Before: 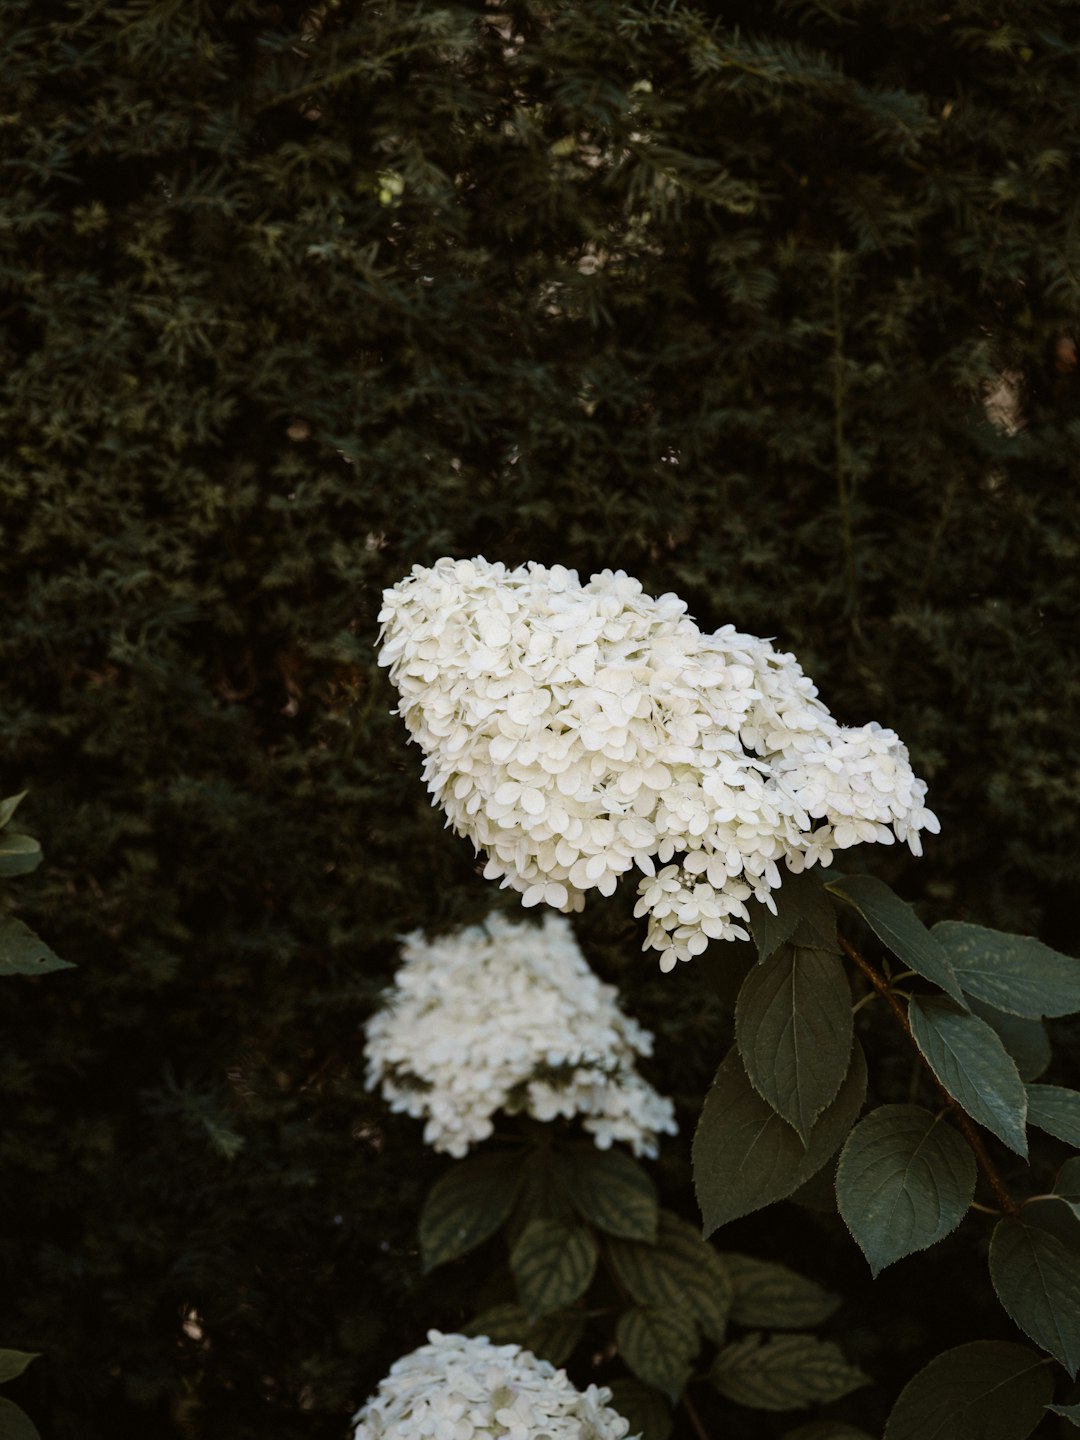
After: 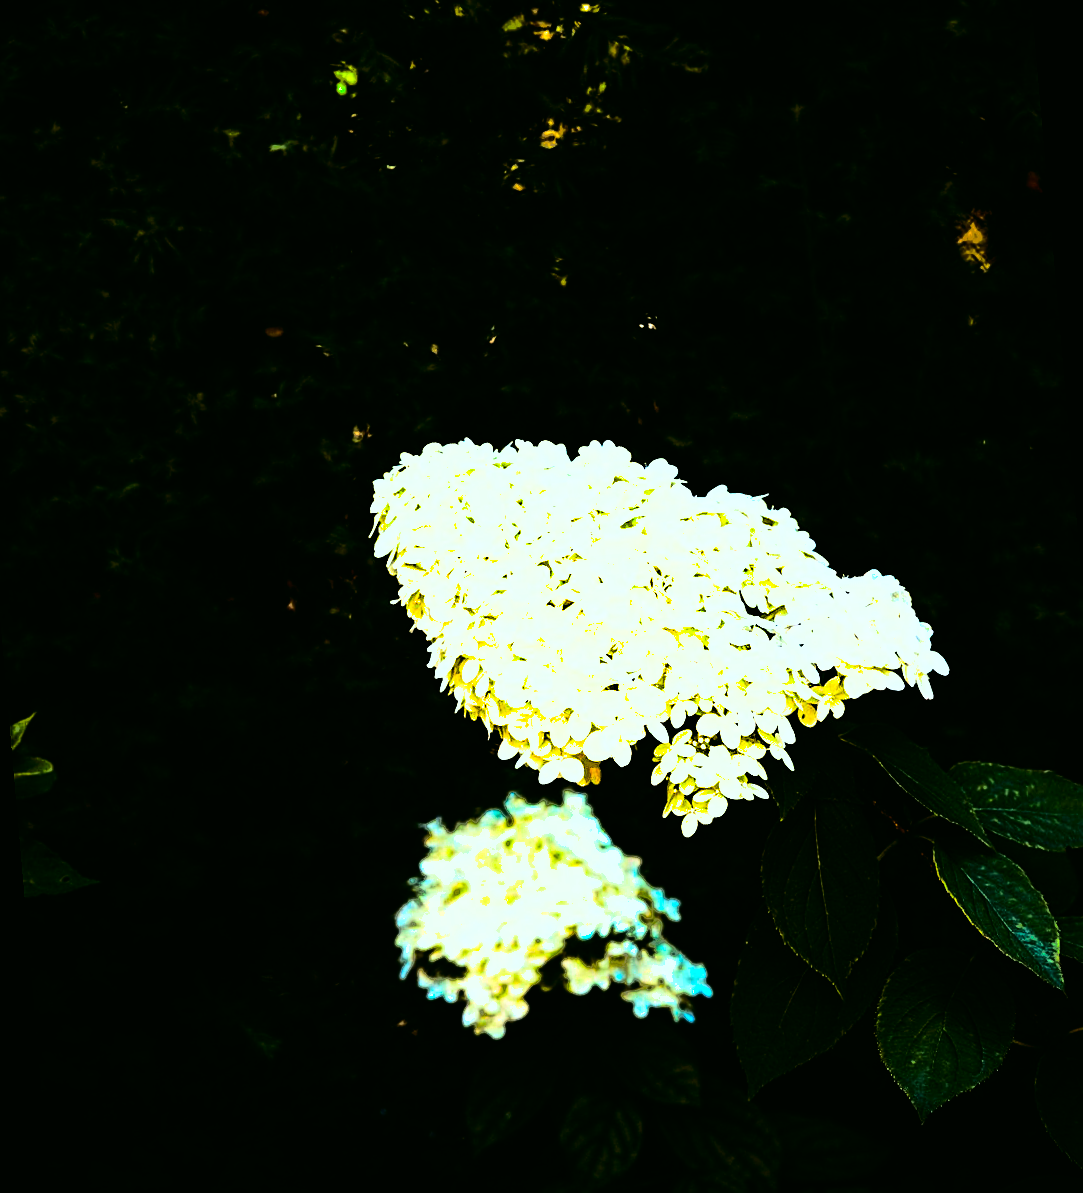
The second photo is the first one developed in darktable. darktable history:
tone equalizer: -8 EV -1.08 EV, -7 EV -1.01 EV, -6 EV -0.867 EV, -5 EV -0.578 EV, -3 EV 0.578 EV, -2 EV 0.867 EV, -1 EV 1.01 EV, +0 EV 1.08 EV, edges refinement/feathering 500, mask exposure compensation -1.57 EV, preserve details no
contrast brightness saturation: contrast 0.08, saturation 0.2
color correction: highlights a* -7.33, highlights b* 1.26, shadows a* -3.55, saturation 1.4
color balance rgb: linear chroma grading › global chroma 9%, perceptual saturation grading › global saturation 36%, perceptual saturation grading › shadows 35%, perceptual brilliance grading › global brilliance 15%, perceptual brilliance grading › shadows -35%, global vibrance 15%
shadows and highlights: shadows -19.91, highlights -73.15
sharpen: on, module defaults
rgb curve: curves: ch0 [(0, 0) (0.21, 0.15) (0.24, 0.21) (0.5, 0.75) (0.75, 0.96) (0.89, 0.99) (1, 1)]; ch1 [(0, 0.02) (0.21, 0.13) (0.25, 0.2) (0.5, 0.67) (0.75, 0.9) (0.89, 0.97) (1, 1)]; ch2 [(0, 0.02) (0.21, 0.13) (0.25, 0.2) (0.5, 0.67) (0.75, 0.9) (0.89, 0.97) (1, 1)], compensate middle gray true
rotate and perspective: rotation -5°, crop left 0.05, crop right 0.952, crop top 0.11, crop bottom 0.89
